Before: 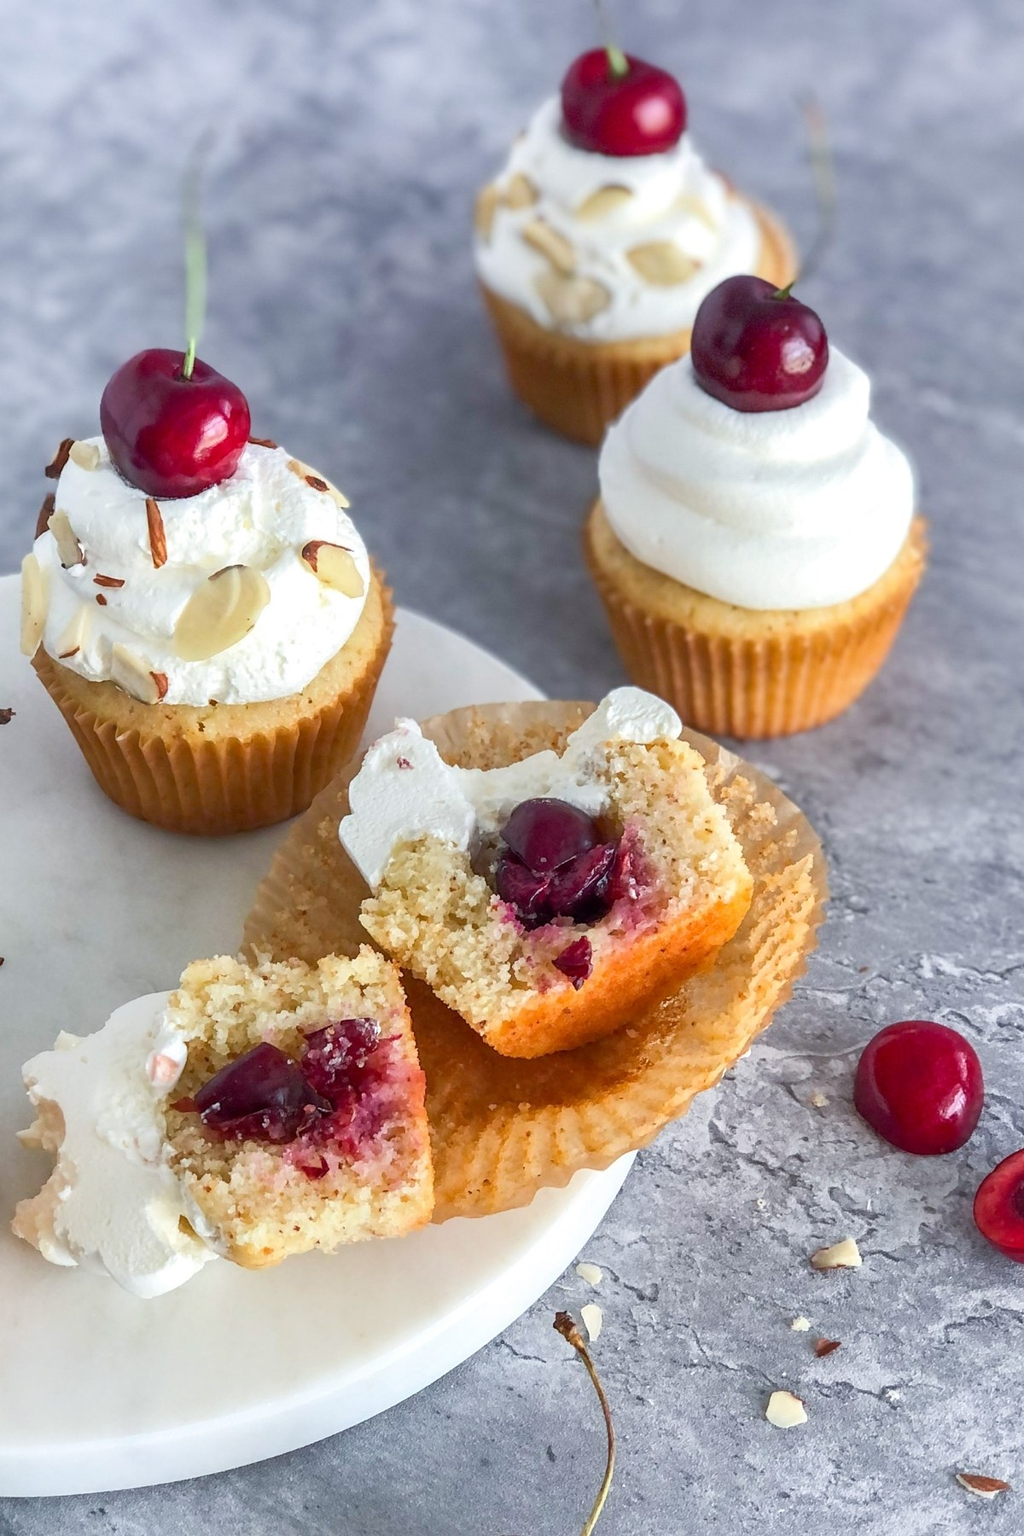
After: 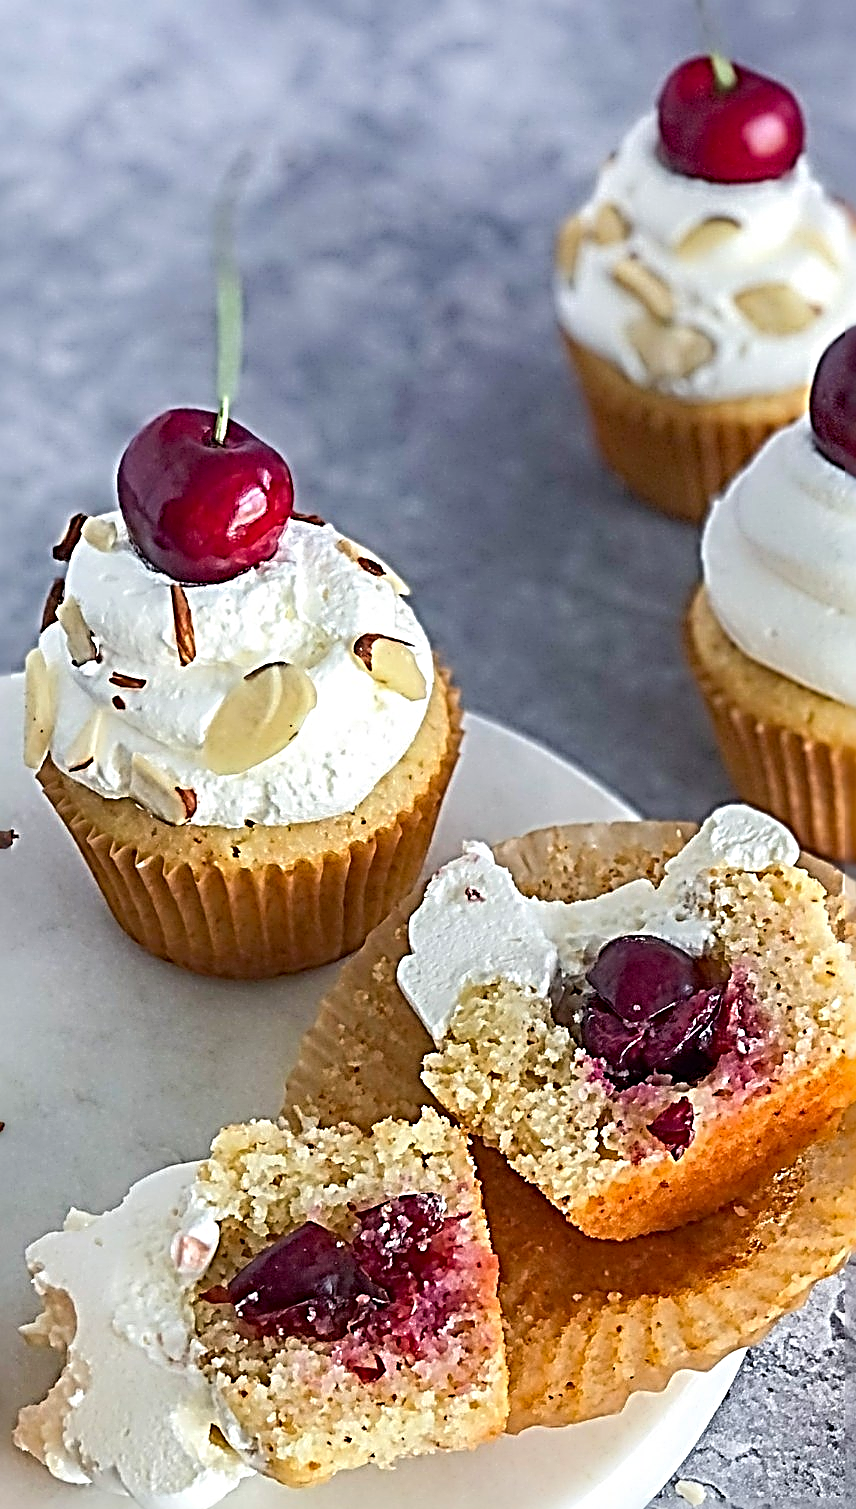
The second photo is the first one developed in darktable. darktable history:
sharpen: radius 4.027, amount 1.997
haze removal: compatibility mode true, adaptive false
crop: right 28.647%, bottom 16.134%
